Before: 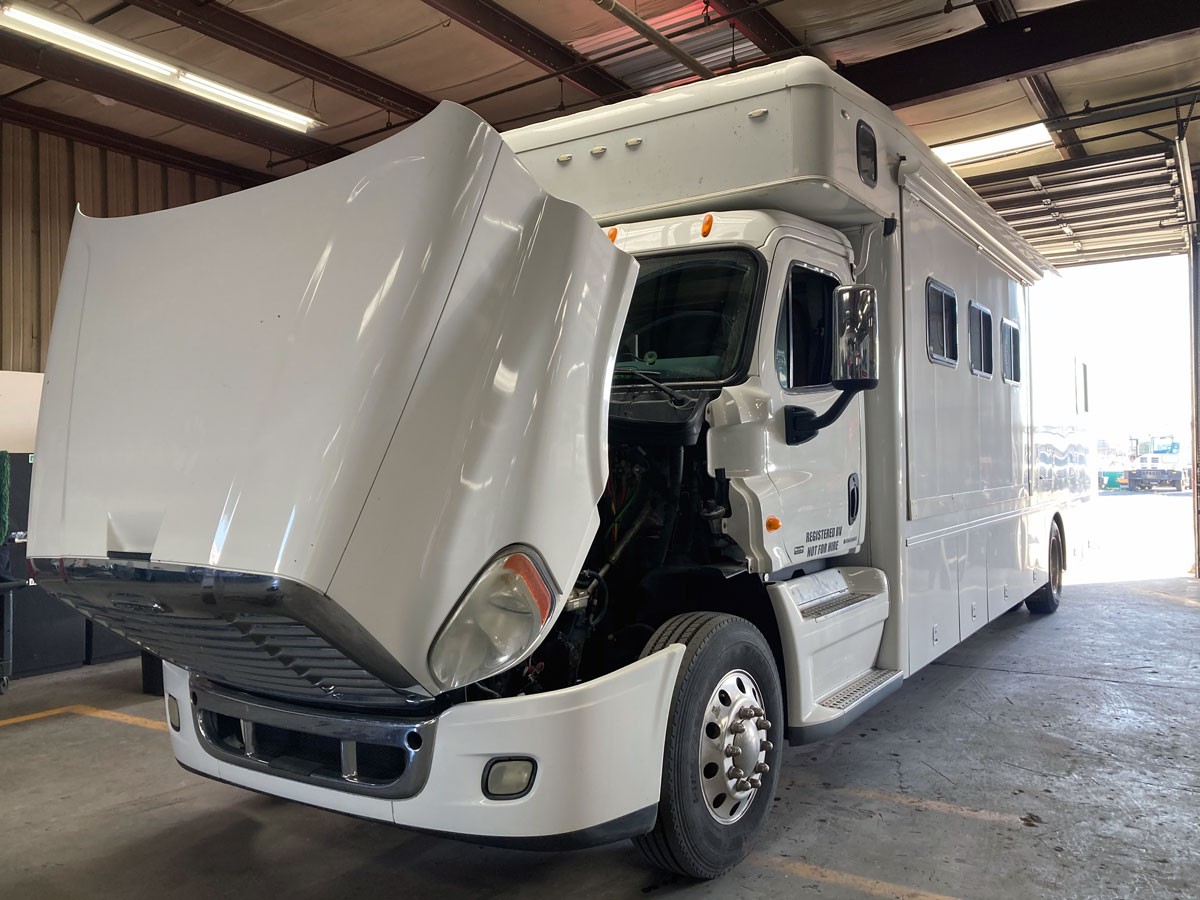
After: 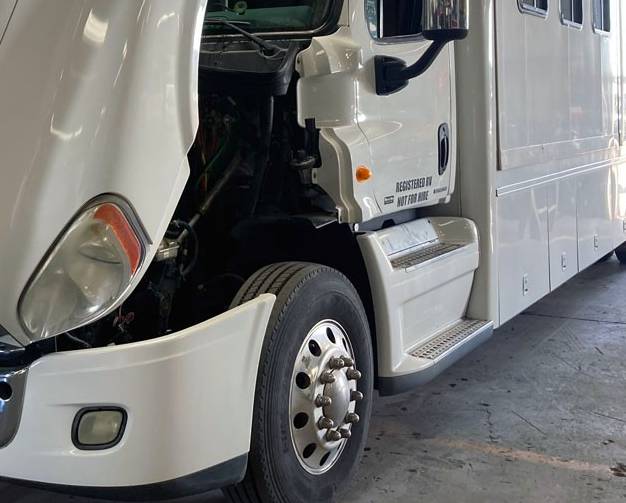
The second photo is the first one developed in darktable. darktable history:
contrast brightness saturation: contrast 0.045, saturation 0.153
crop: left 34.215%, top 38.906%, right 13.545%, bottom 5.175%
